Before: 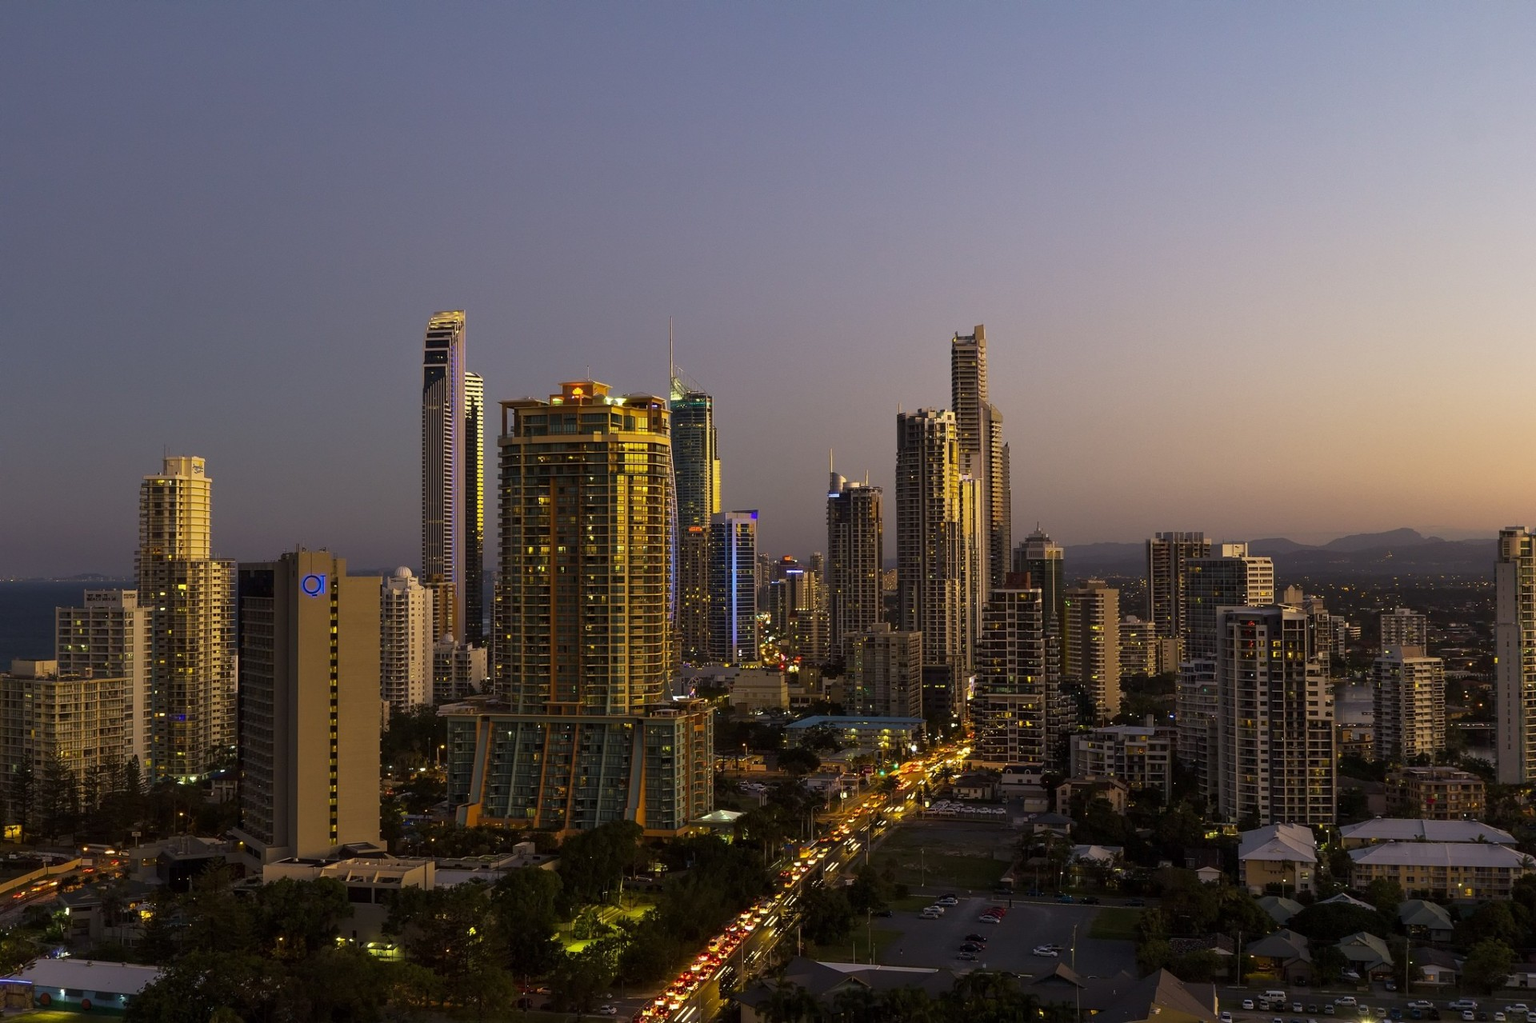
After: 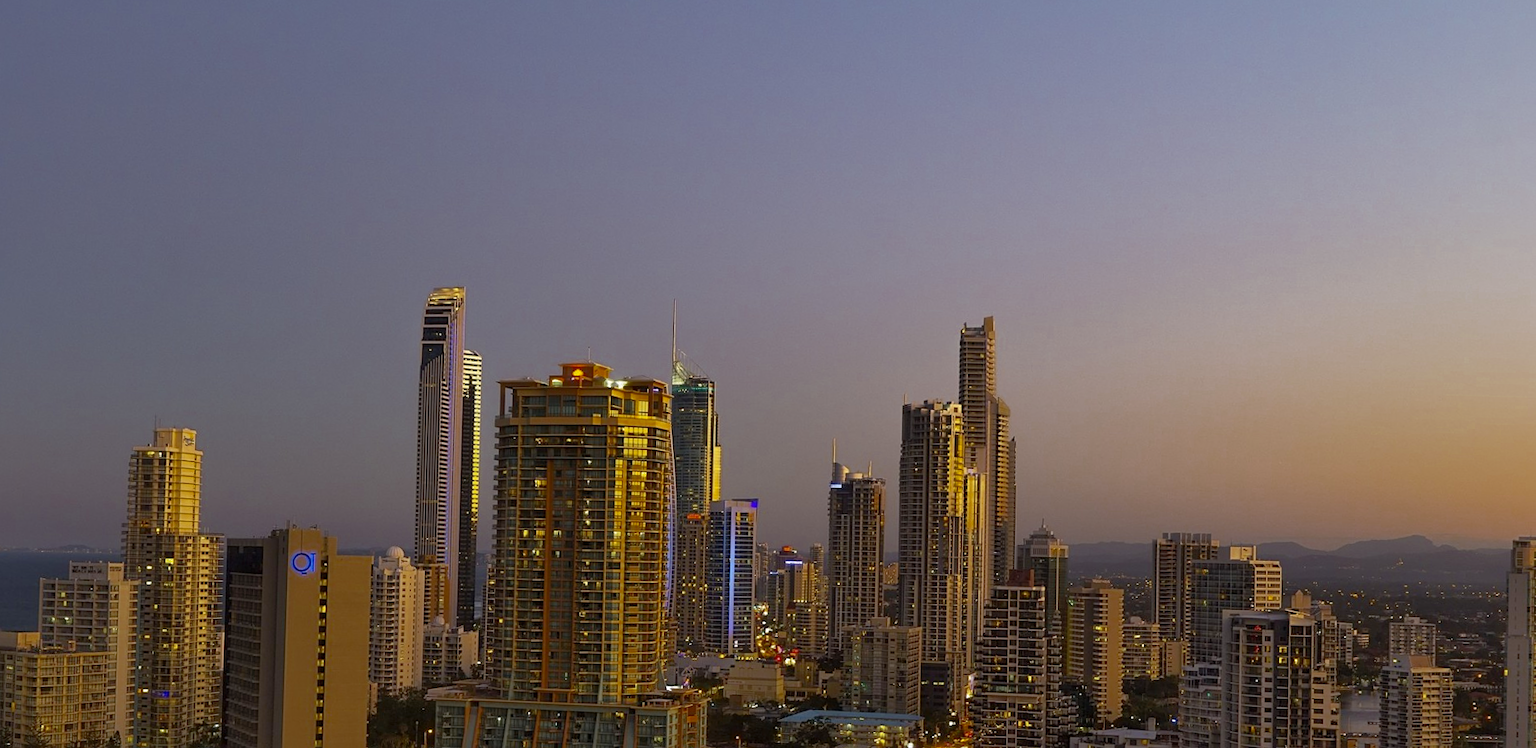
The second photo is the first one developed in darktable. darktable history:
color zones: curves: ch0 [(0.11, 0.396) (0.195, 0.36) (0.25, 0.5) (0.303, 0.412) (0.357, 0.544) (0.75, 0.5) (0.967, 0.328)]; ch1 [(0, 0.468) (0.112, 0.512) (0.202, 0.6) (0.25, 0.5) (0.307, 0.352) (0.357, 0.544) (0.75, 0.5) (0.963, 0.524)]
rotate and perspective: rotation 1.57°, crop left 0.018, crop right 0.982, crop top 0.039, crop bottom 0.961
sharpen: amount 0.2
crop: bottom 24.967%
shadows and highlights: on, module defaults
